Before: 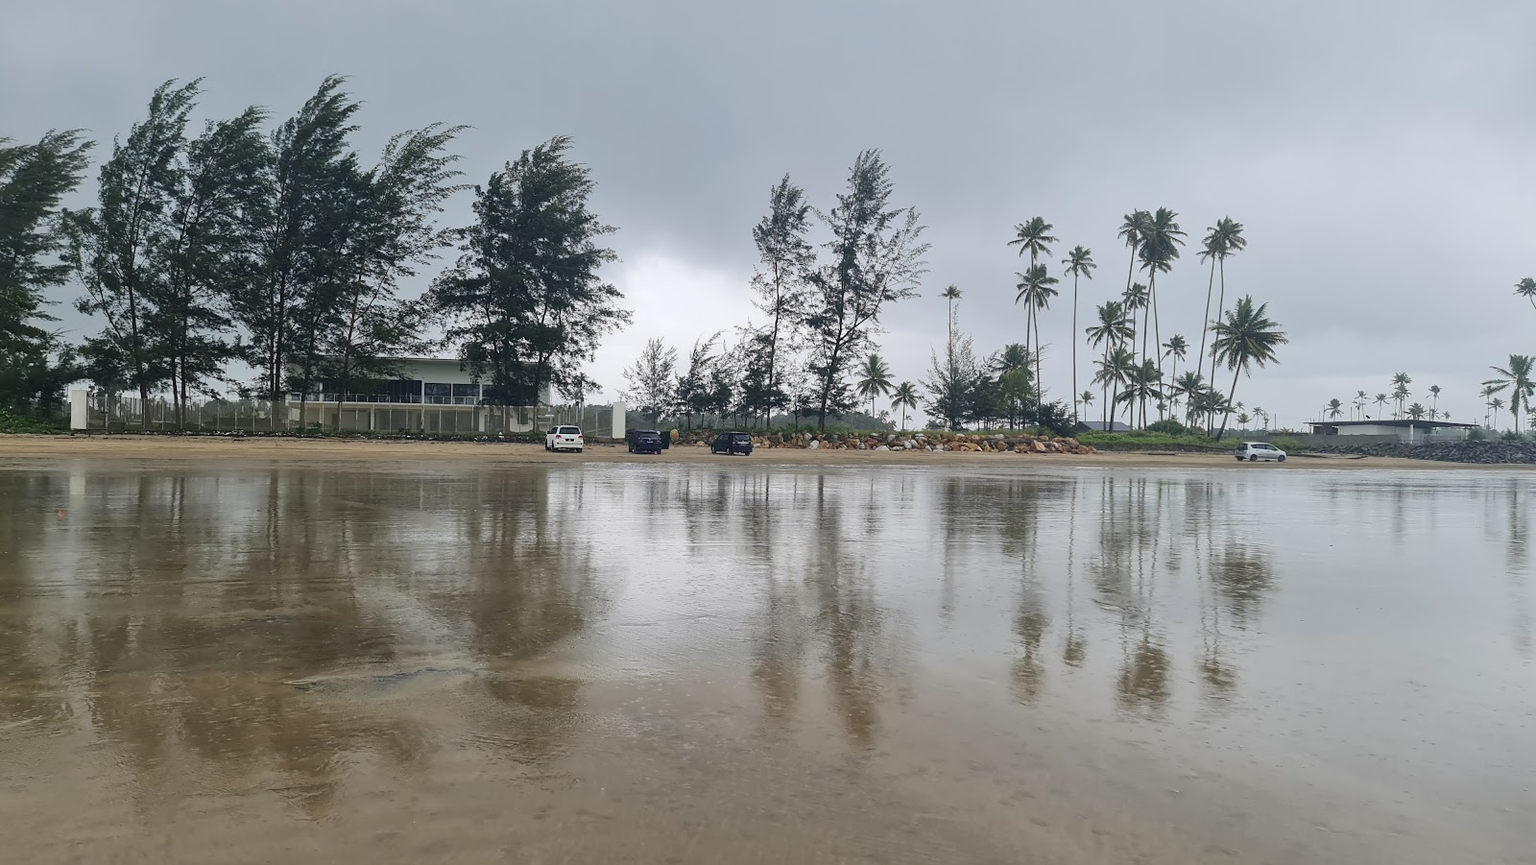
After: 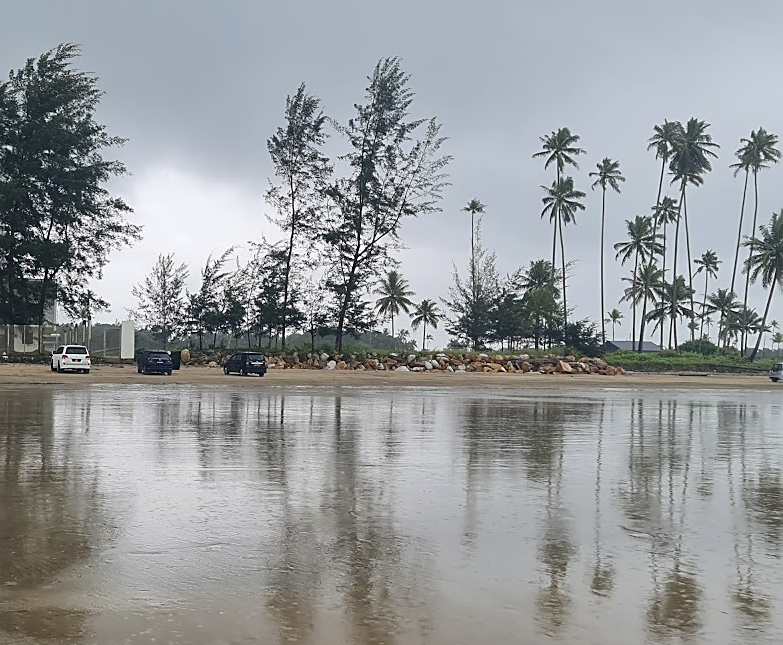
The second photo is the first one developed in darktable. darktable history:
crop: left 32.327%, top 10.947%, right 18.695%, bottom 17.433%
sharpen: on, module defaults
